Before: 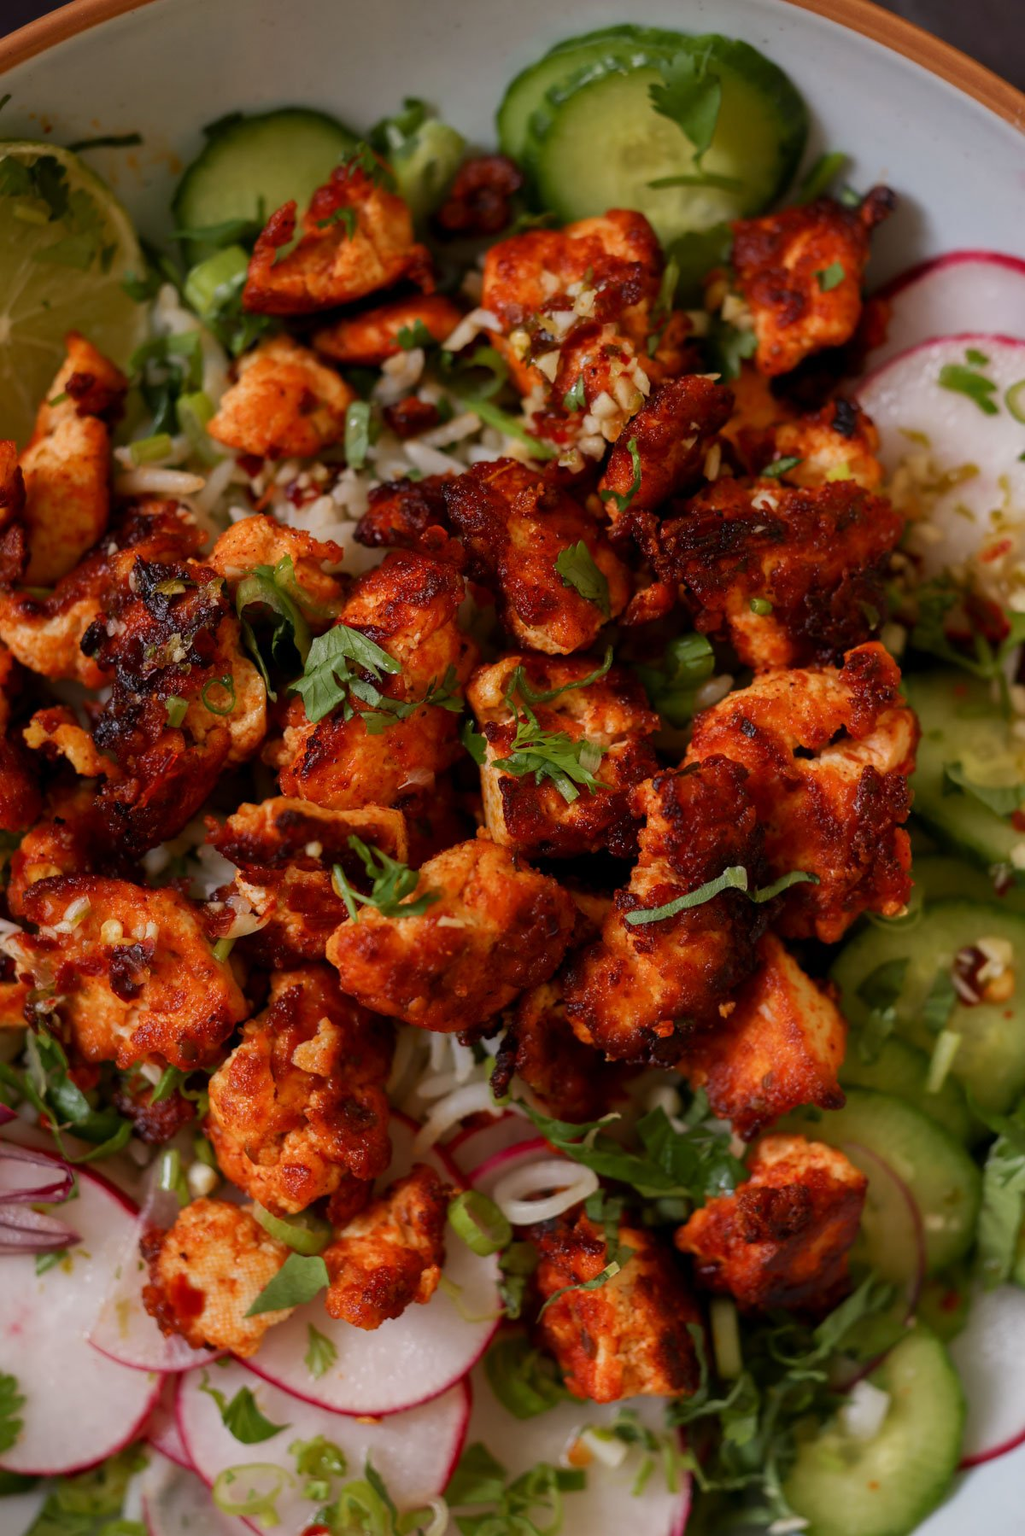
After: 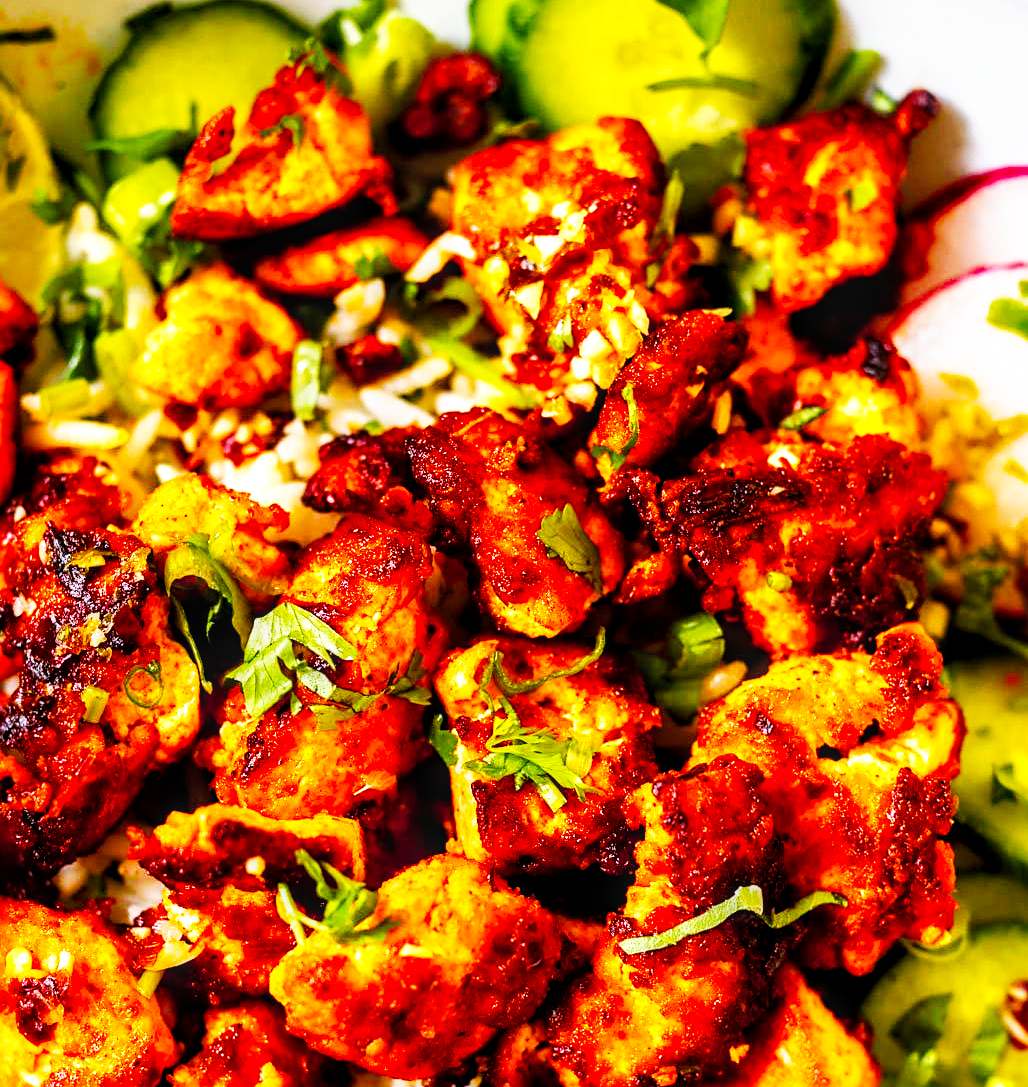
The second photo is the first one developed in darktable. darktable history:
local contrast: detail 130%
color balance rgb: linear chroma grading › global chroma 15%, perceptual saturation grading › global saturation 30%
base curve: curves: ch0 [(0, 0) (0.007, 0.004) (0.027, 0.03) (0.046, 0.07) (0.207, 0.54) (0.442, 0.872) (0.673, 0.972) (1, 1)], preserve colors none
exposure: black level correction 0.001, exposure 1.116 EV, compensate highlight preservation false
sharpen: on, module defaults
shadows and highlights: shadows 60, soften with gaussian
crop and rotate: left 9.345%, top 7.22%, right 4.982%, bottom 32.331%
